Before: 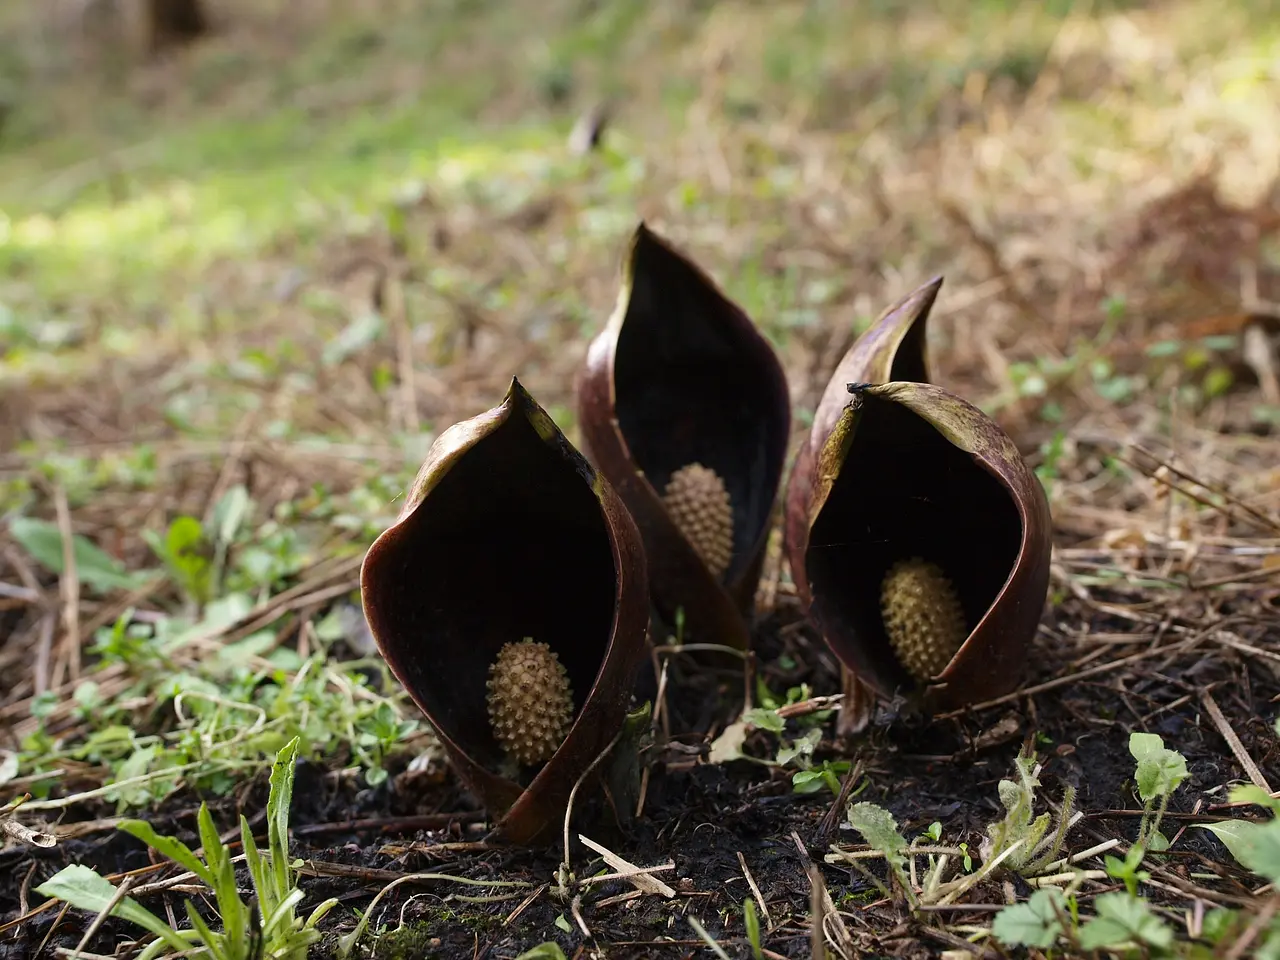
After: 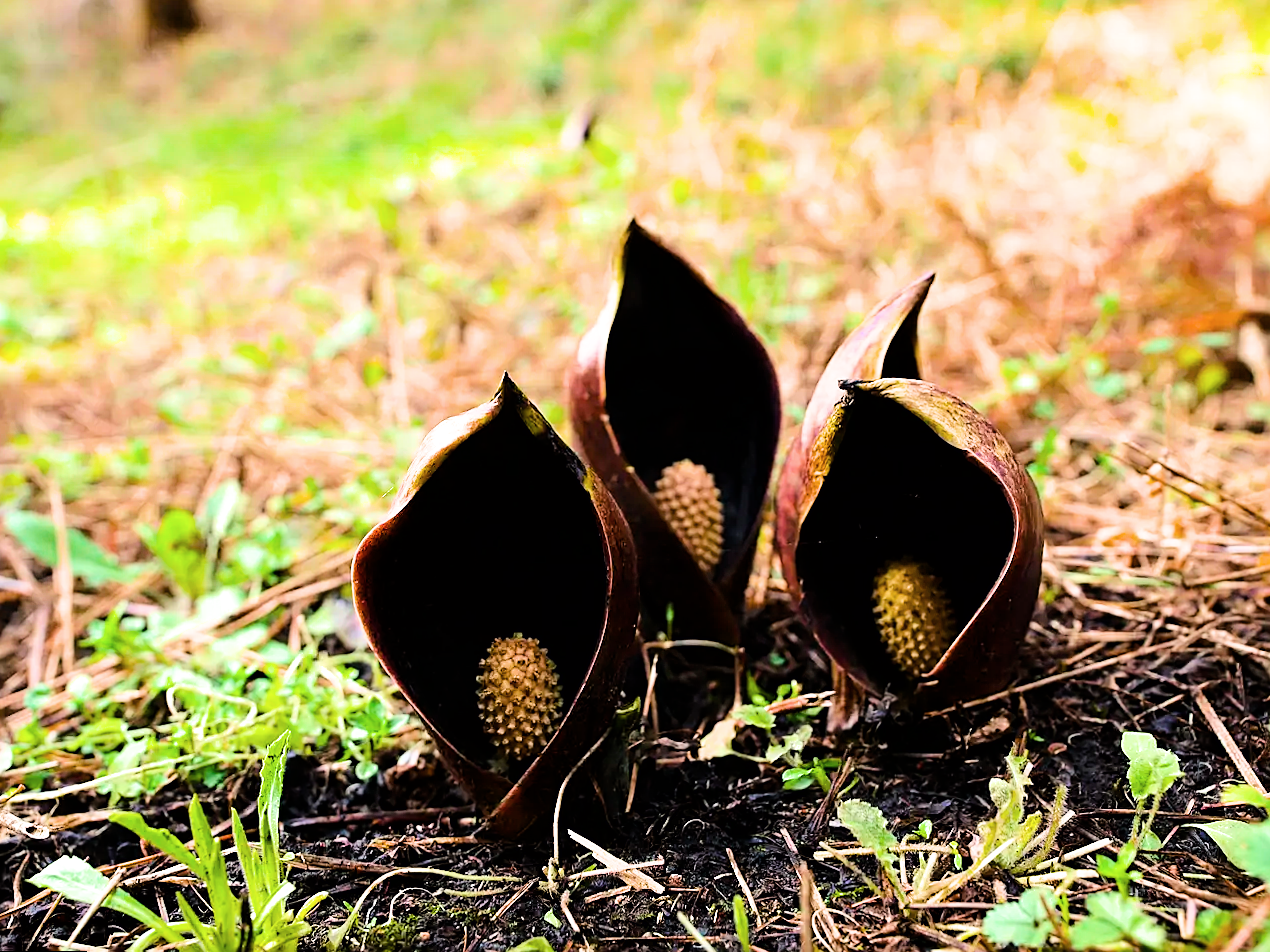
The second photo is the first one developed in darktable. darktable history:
contrast brightness saturation: saturation -0.05
filmic rgb: black relative exposure -7.65 EV, white relative exposure 4.56 EV, hardness 3.61, color science v6 (2022)
sharpen: on, module defaults
color balance rgb: perceptual saturation grading › global saturation 30%, global vibrance 20%
exposure: black level correction 0, exposure 1.2 EV, compensate exposure bias true, compensate highlight preservation false
tone equalizer: -8 EV -0.75 EV, -7 EV -0.7 EV, -6 EV -0.6 EV, -5 EV -0.4 EV, -3 EV 0.4 EV, -2 EV 0.6 EV, -1 EV 0.7 EV, +0 EV 0.75 EV, edges refinement/feathering 500, mask exposure compensation -1.57 EV, preserve details no
rotate and perspective: rotation 0.192°, lens shift (horizontal) -0.015, crop left 0.005, crop right 0.996, crop top 0.006, crop bottom 0.99
